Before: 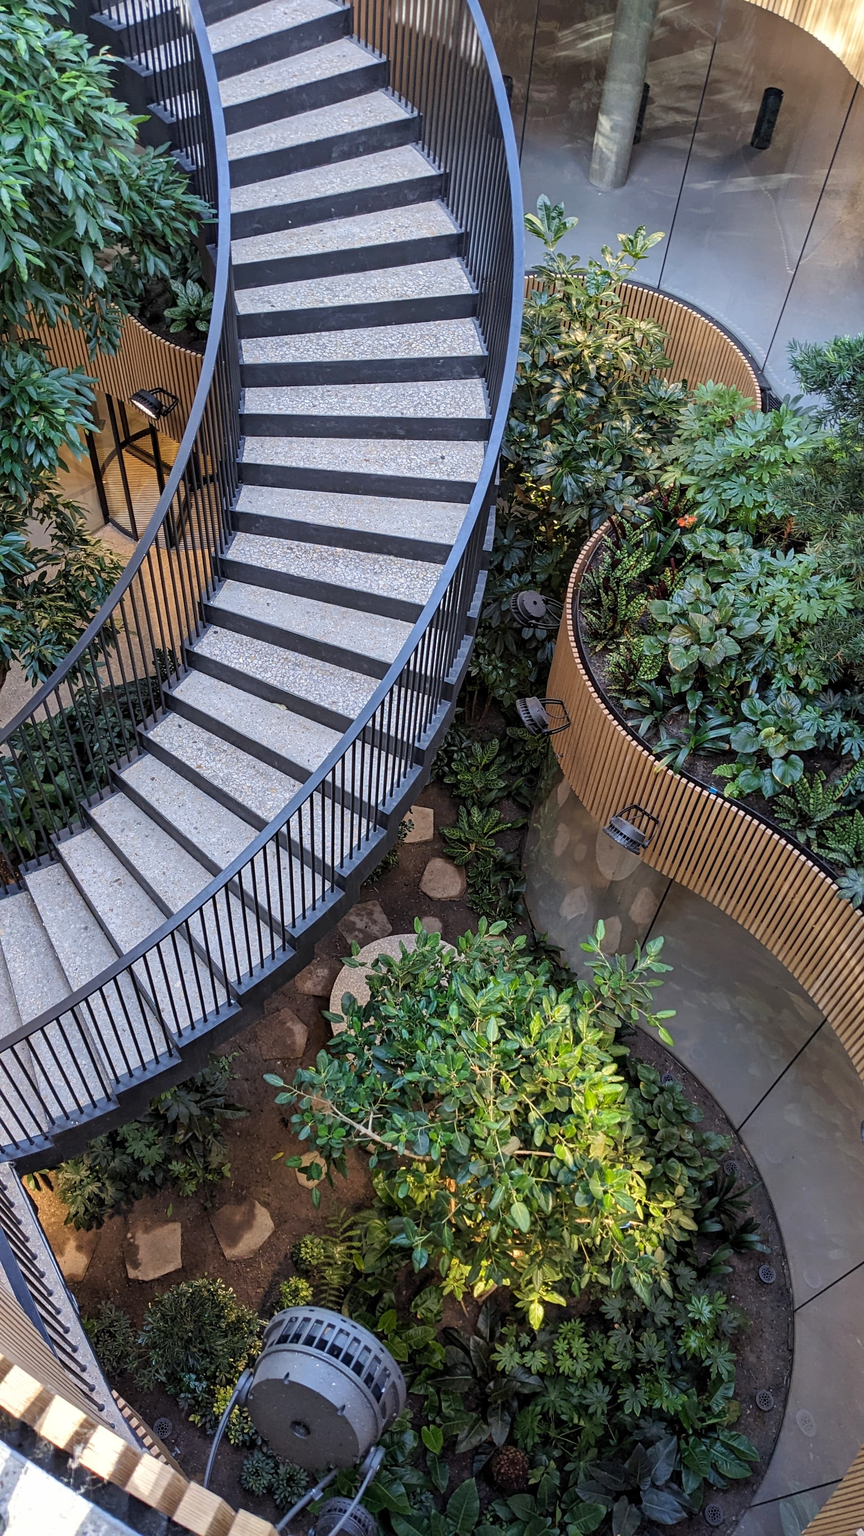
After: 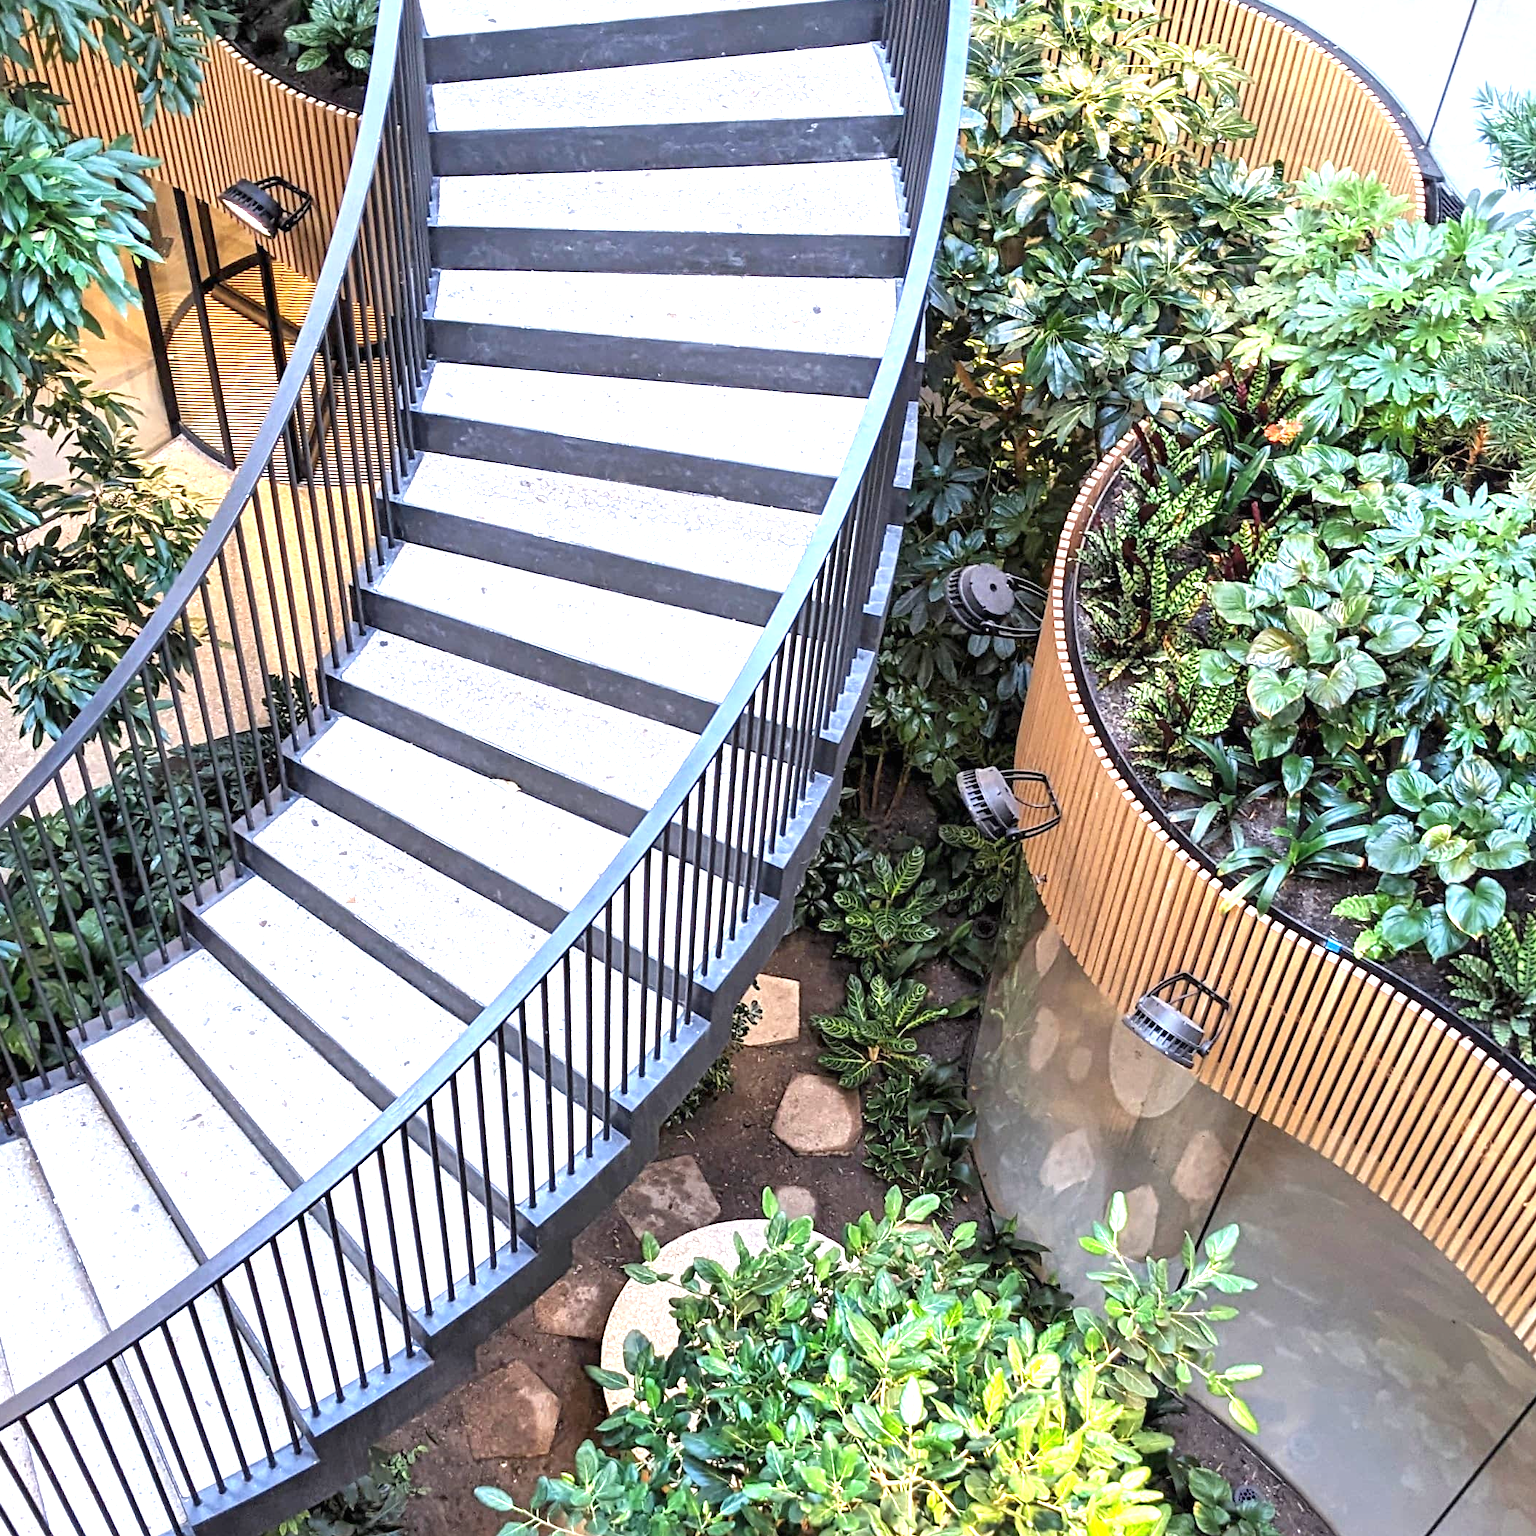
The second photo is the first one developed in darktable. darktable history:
crop: left 1.744%, top 19.225%, right 5.069%, bottom 28.357%
exposure: black level correction 0, exposure 1.675 EV, compensate exposure bias true, compensate highlight preservation false
